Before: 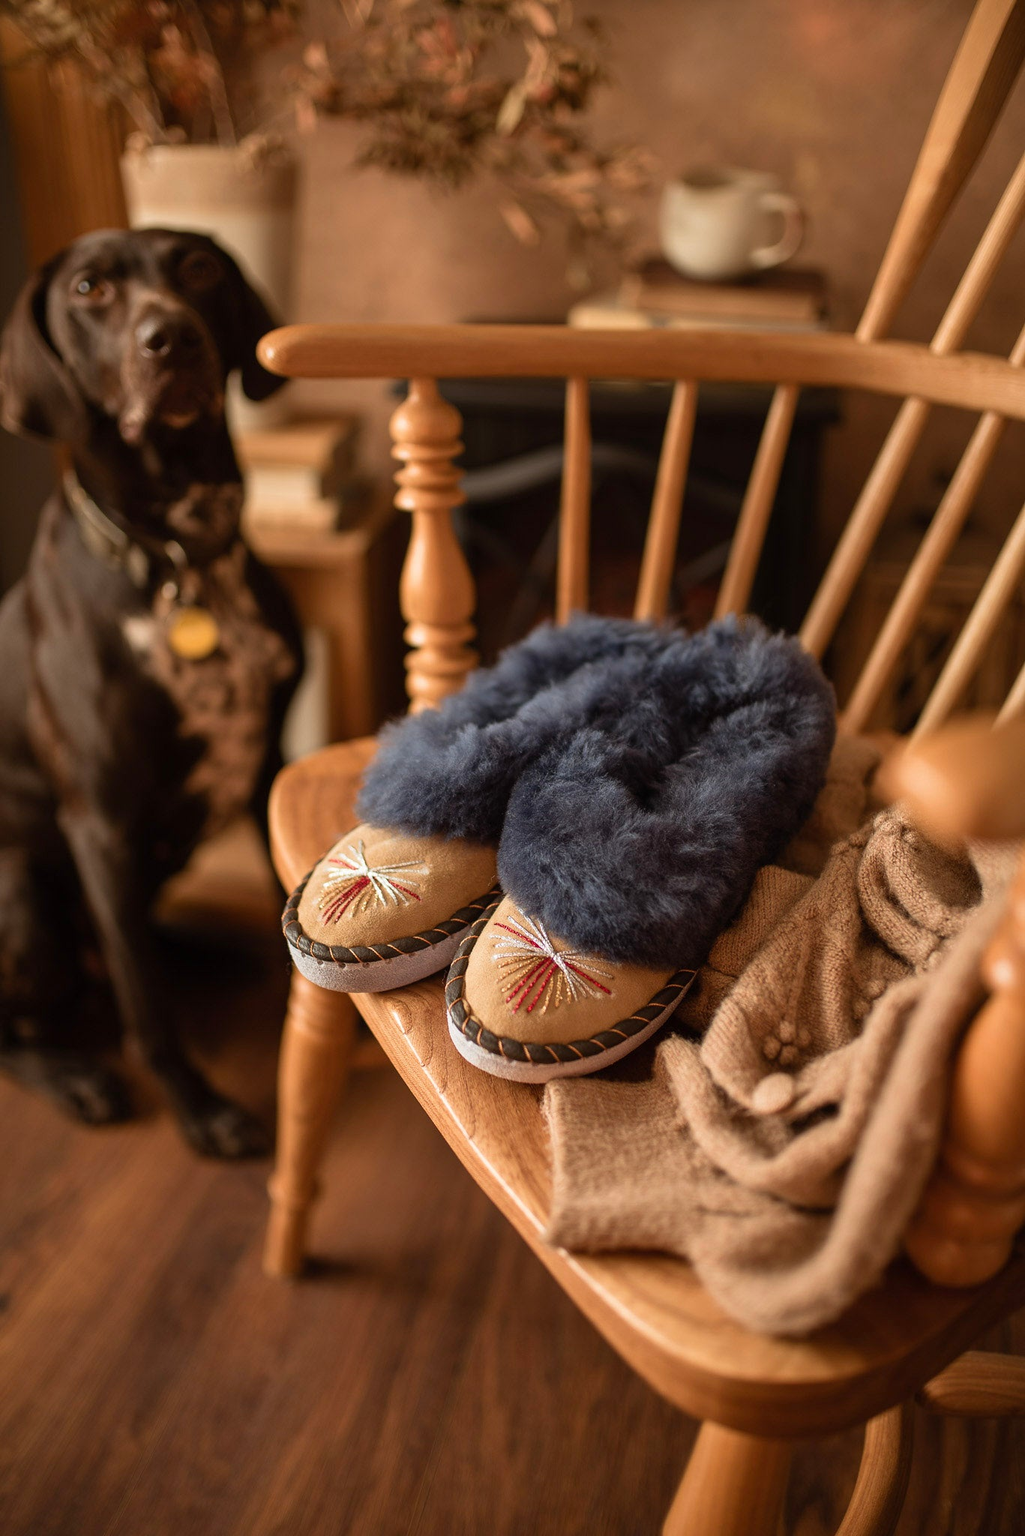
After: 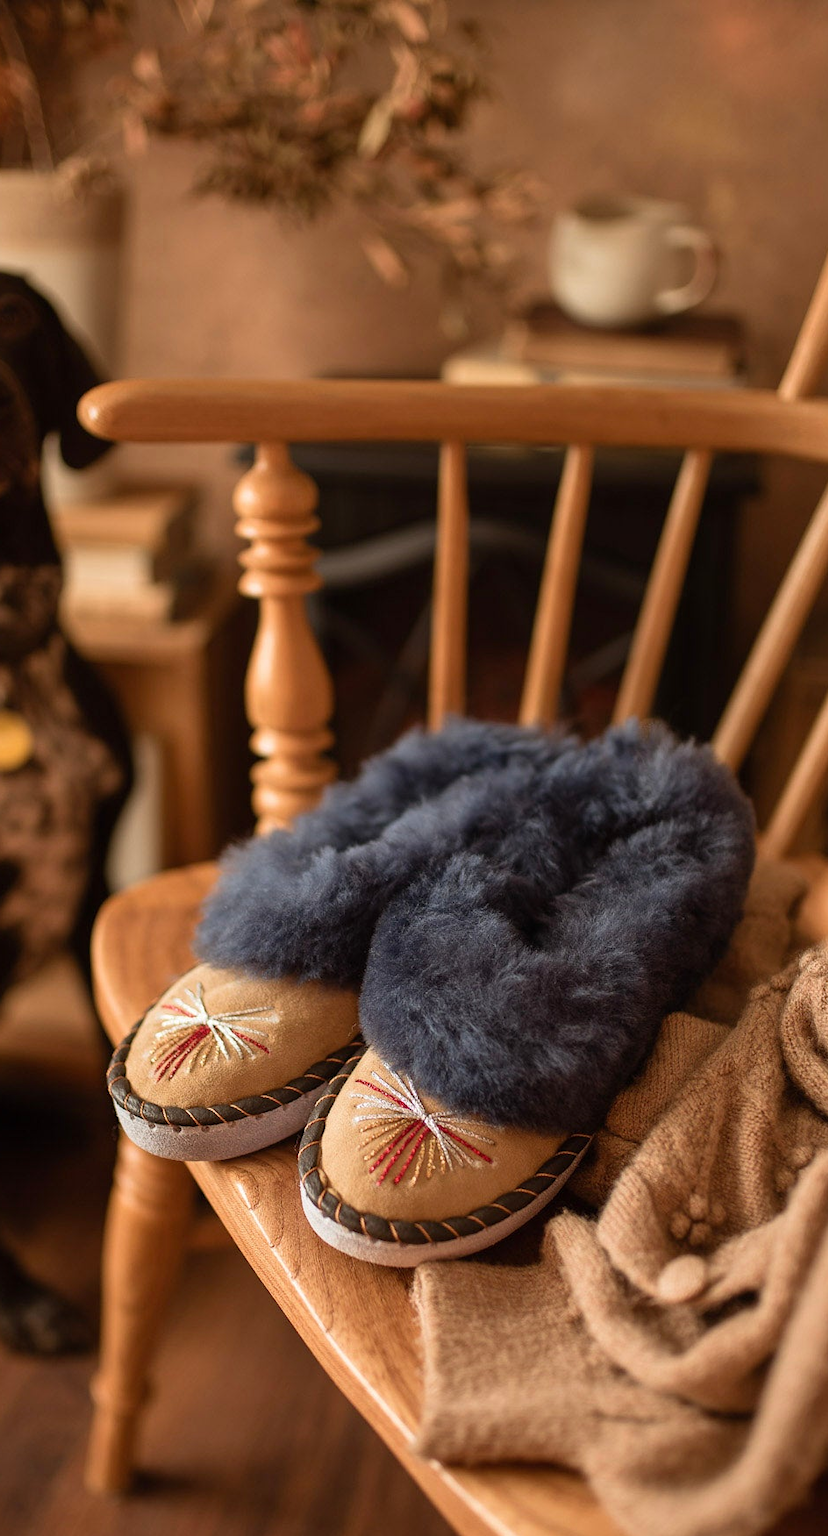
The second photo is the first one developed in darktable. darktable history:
crop: left 18.638%, right 12.216%, bottom 14.459%
